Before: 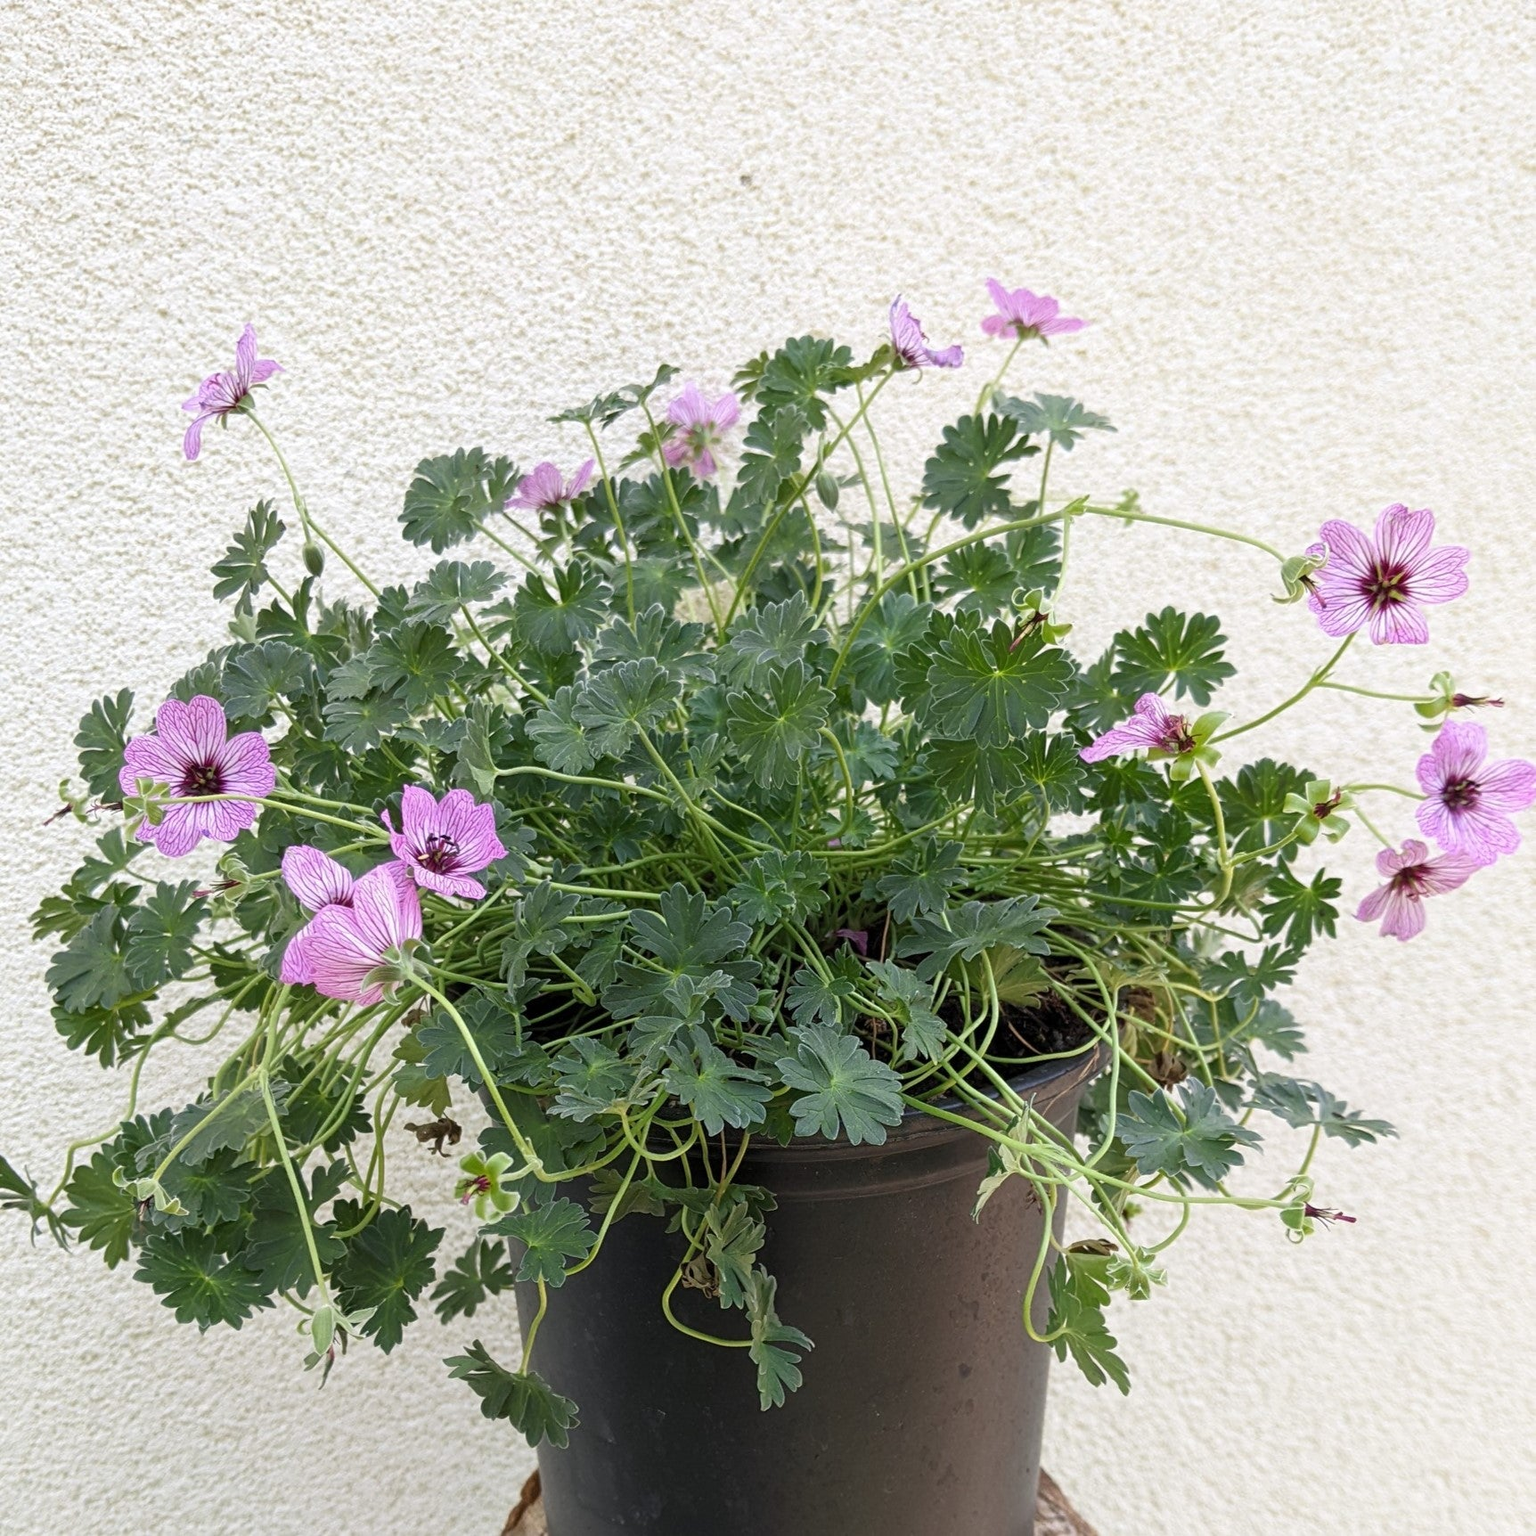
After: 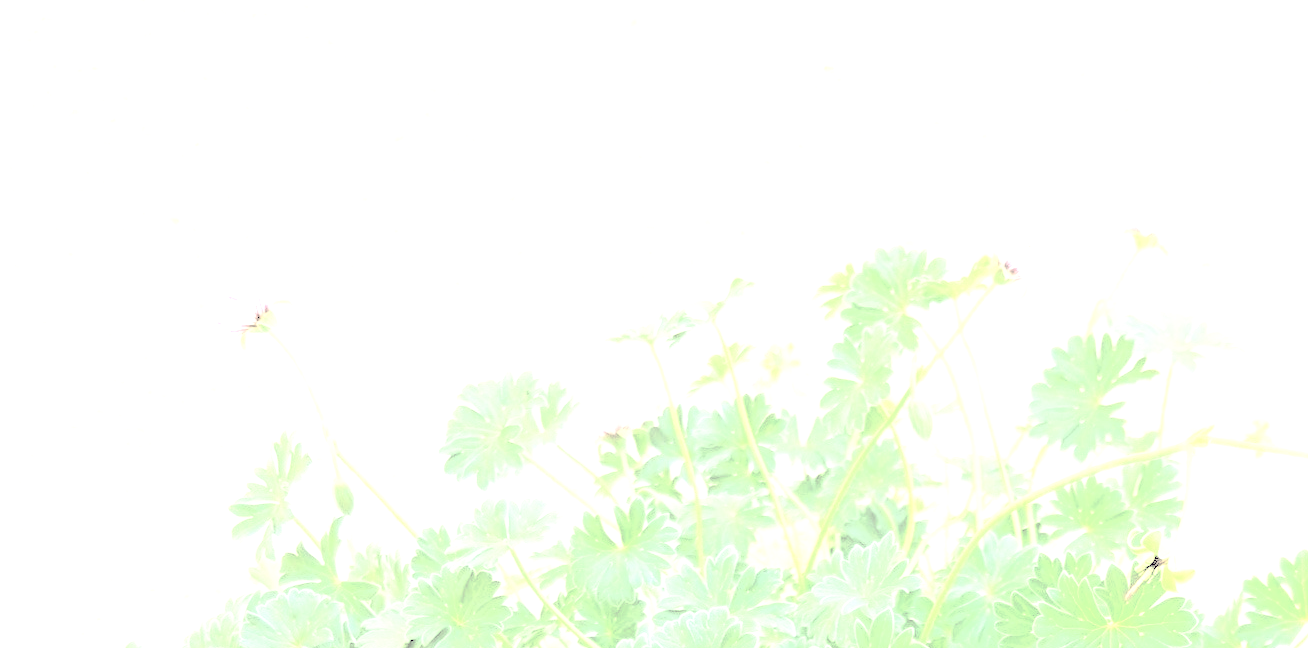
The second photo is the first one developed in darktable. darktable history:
filmic rgb: black relative exposure -8.02 EV, white relative exposure 4.03 EV, hardness 4.2
exposure: black level correction 0.001, exposure 0.499 EV, compensate exposure bias true, compensate highlight preservation false
color correction: highlights a* -20.78, highlights b* 20.45, shadows a* 19.64, shadows b* -20.31, saturation 0.441
crop: left 0.517%, top 7.636%, right 23.56%, bottom 54.755%
levels: levels [0.246, 0.256, 0.506]
tone curve: curves: ch0 [(0, 0) (0.003, 0.224) (0.011, 0.229) (0.025, 0.234) (0.044, 0.242) (0.069, 0.249) (0.1, 0.256) (0.136, 0.265) (0.177, 0.285) (0.224, 0.304) (0.277, 0.337) (0.335, 0.385) (0.399, 0.435) (0.468, 0.507) (0.543, 0.59) (0.623, 0.674) (0.709, 0.763) (0.801, 0.852) (0.898, 0.931) (1, 1)], preserve colors none
